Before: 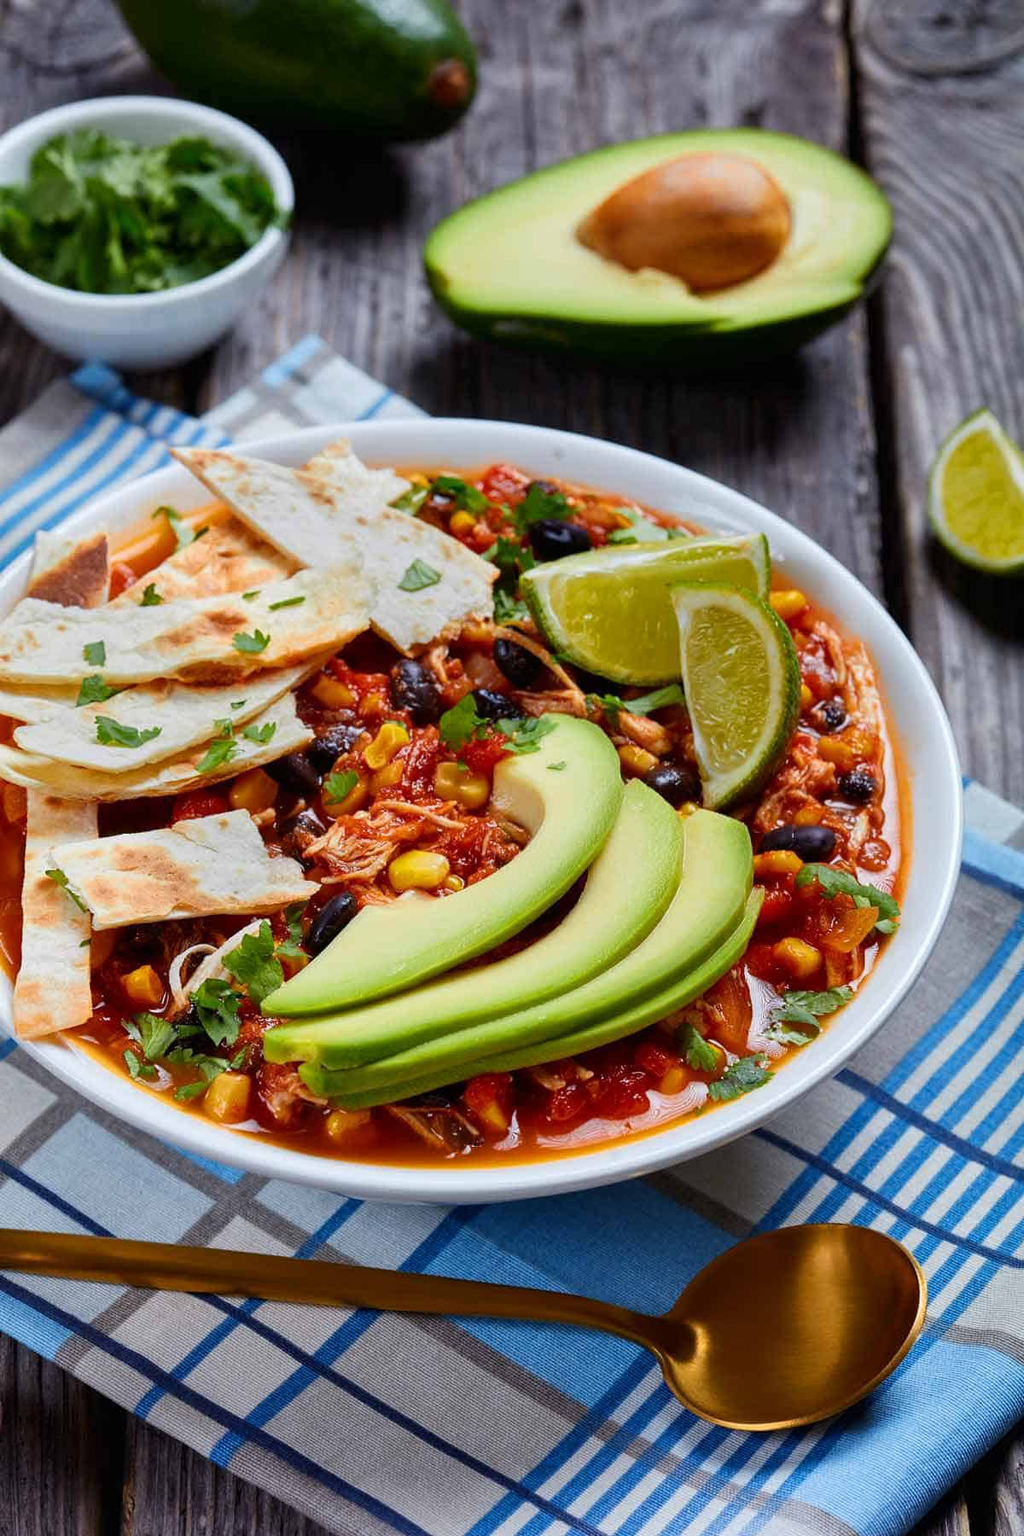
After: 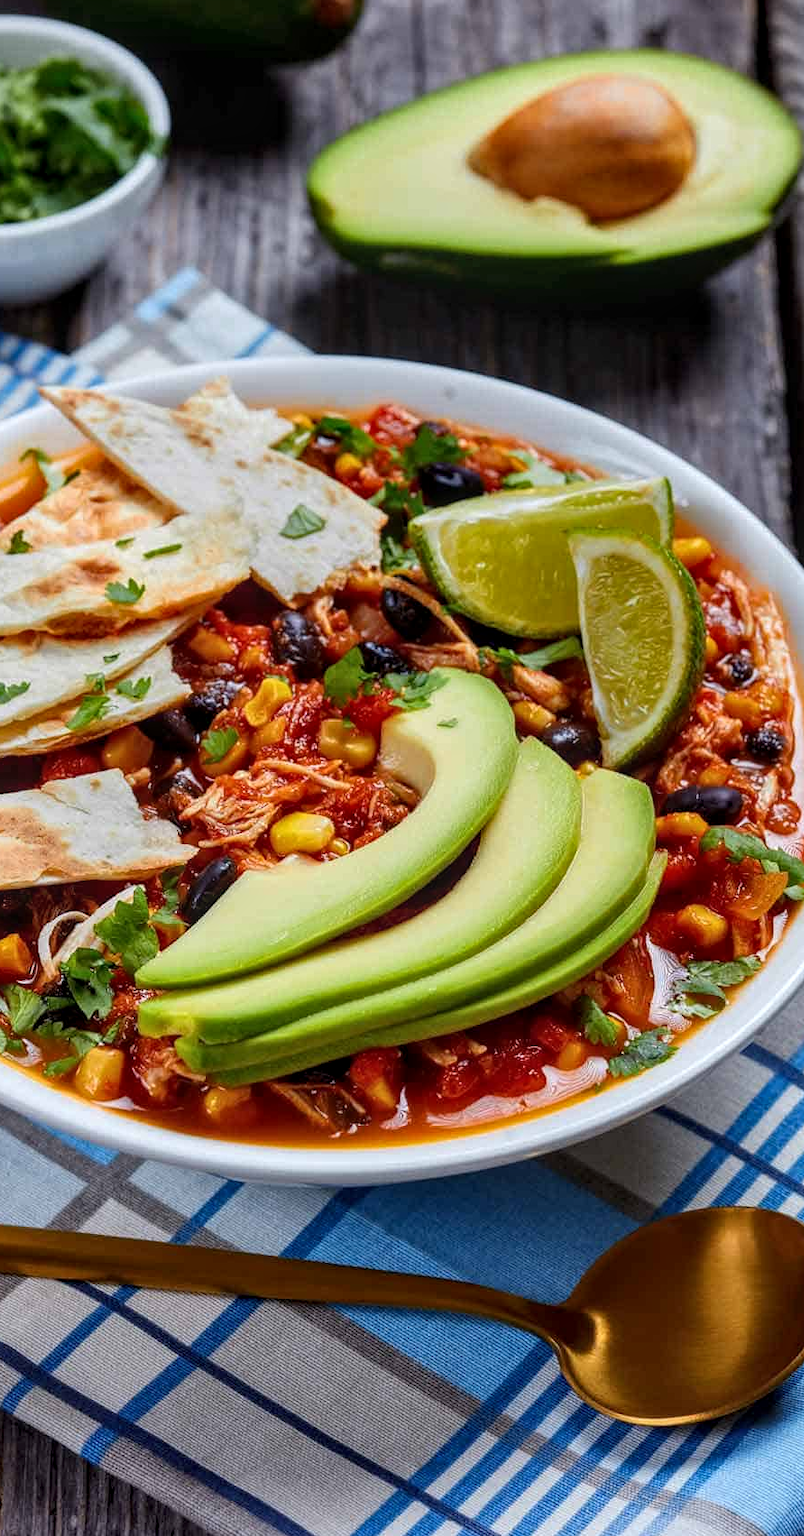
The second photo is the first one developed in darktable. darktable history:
crop and rotate: left 13.062%, top 5.367%, right 12.6%
local contrast: on, module defaults
